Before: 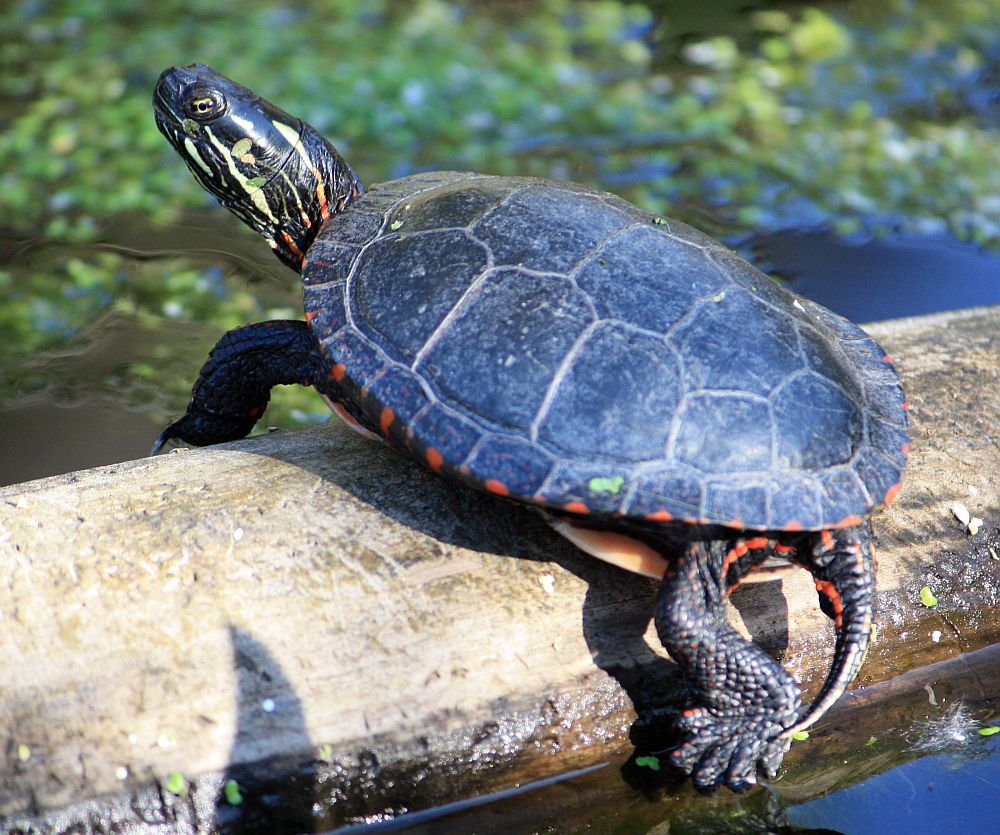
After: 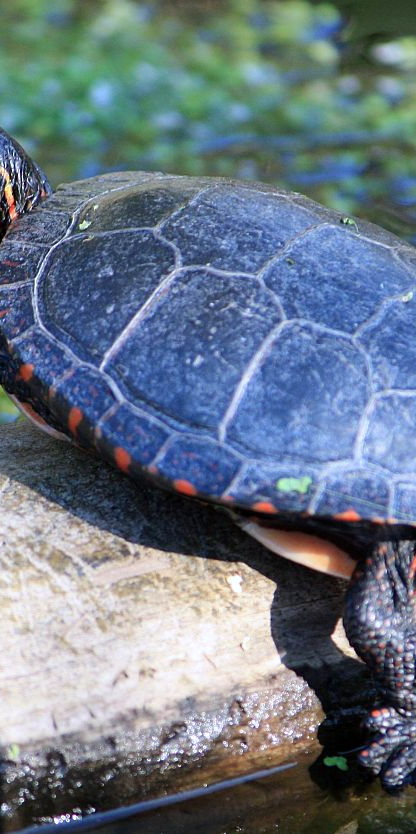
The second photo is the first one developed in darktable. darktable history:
color calibration: illuminant as shot in camera, x 0.358, y 0.373, temperature 4628.91 K
crop: left 31.229%, right 27.105%
